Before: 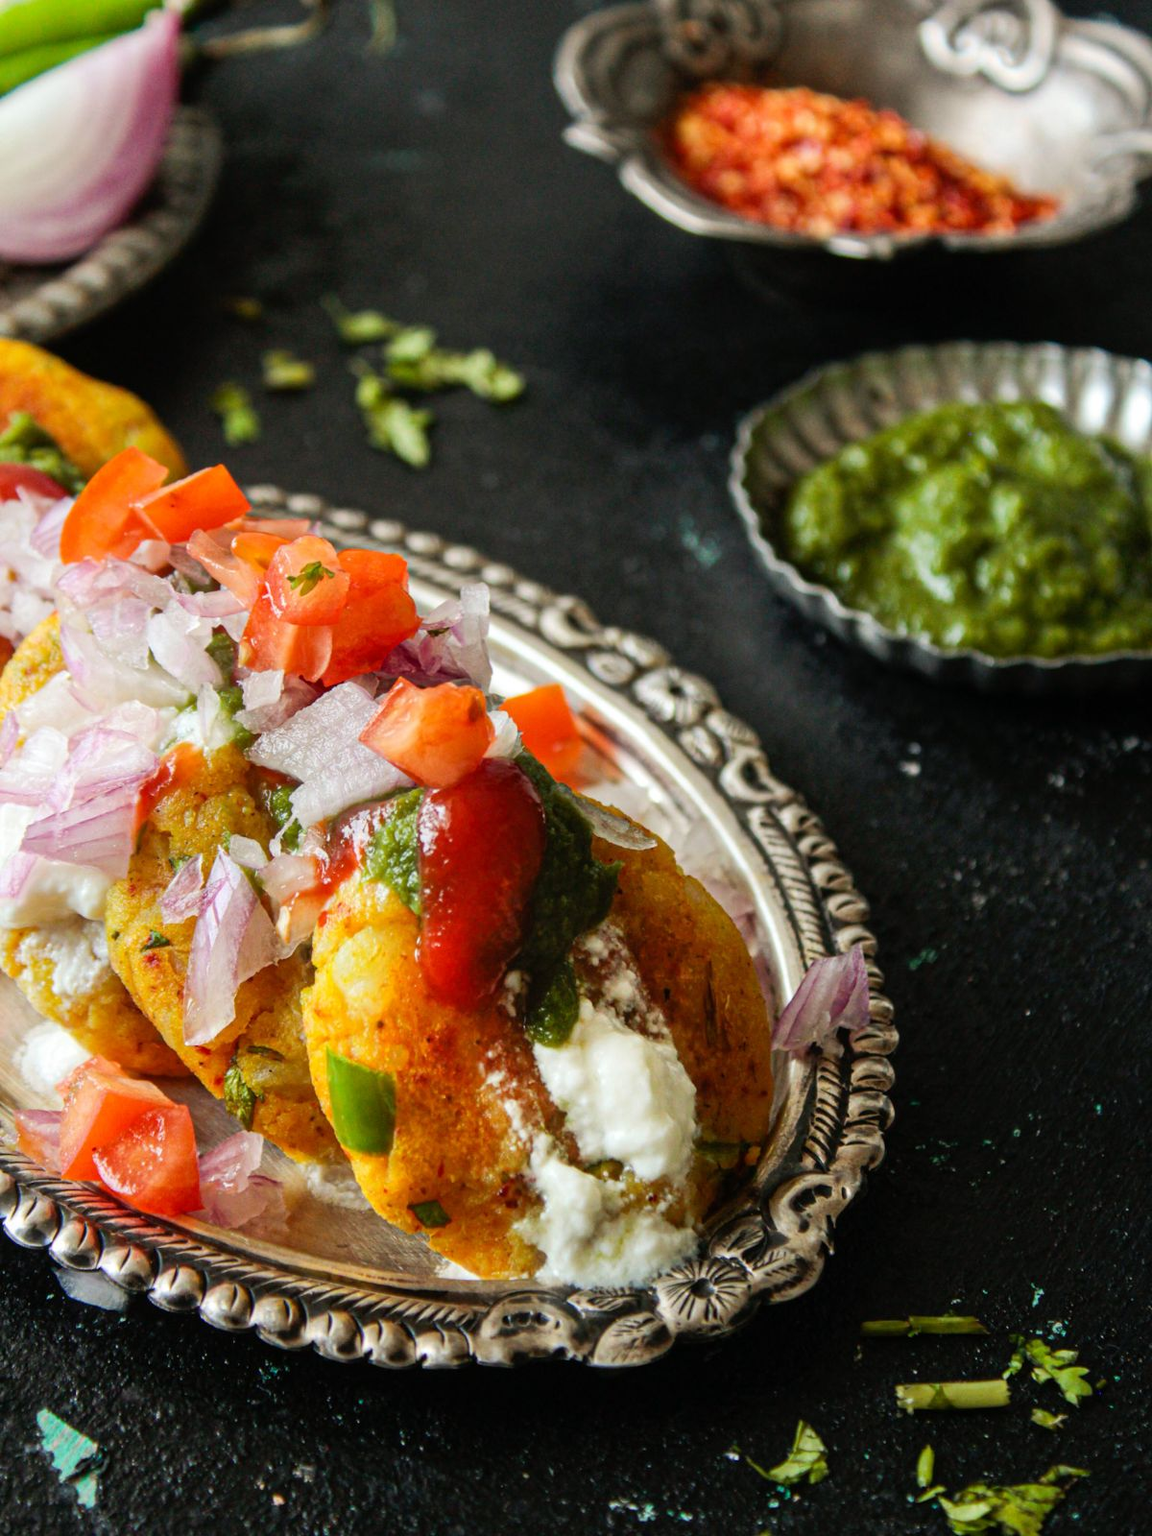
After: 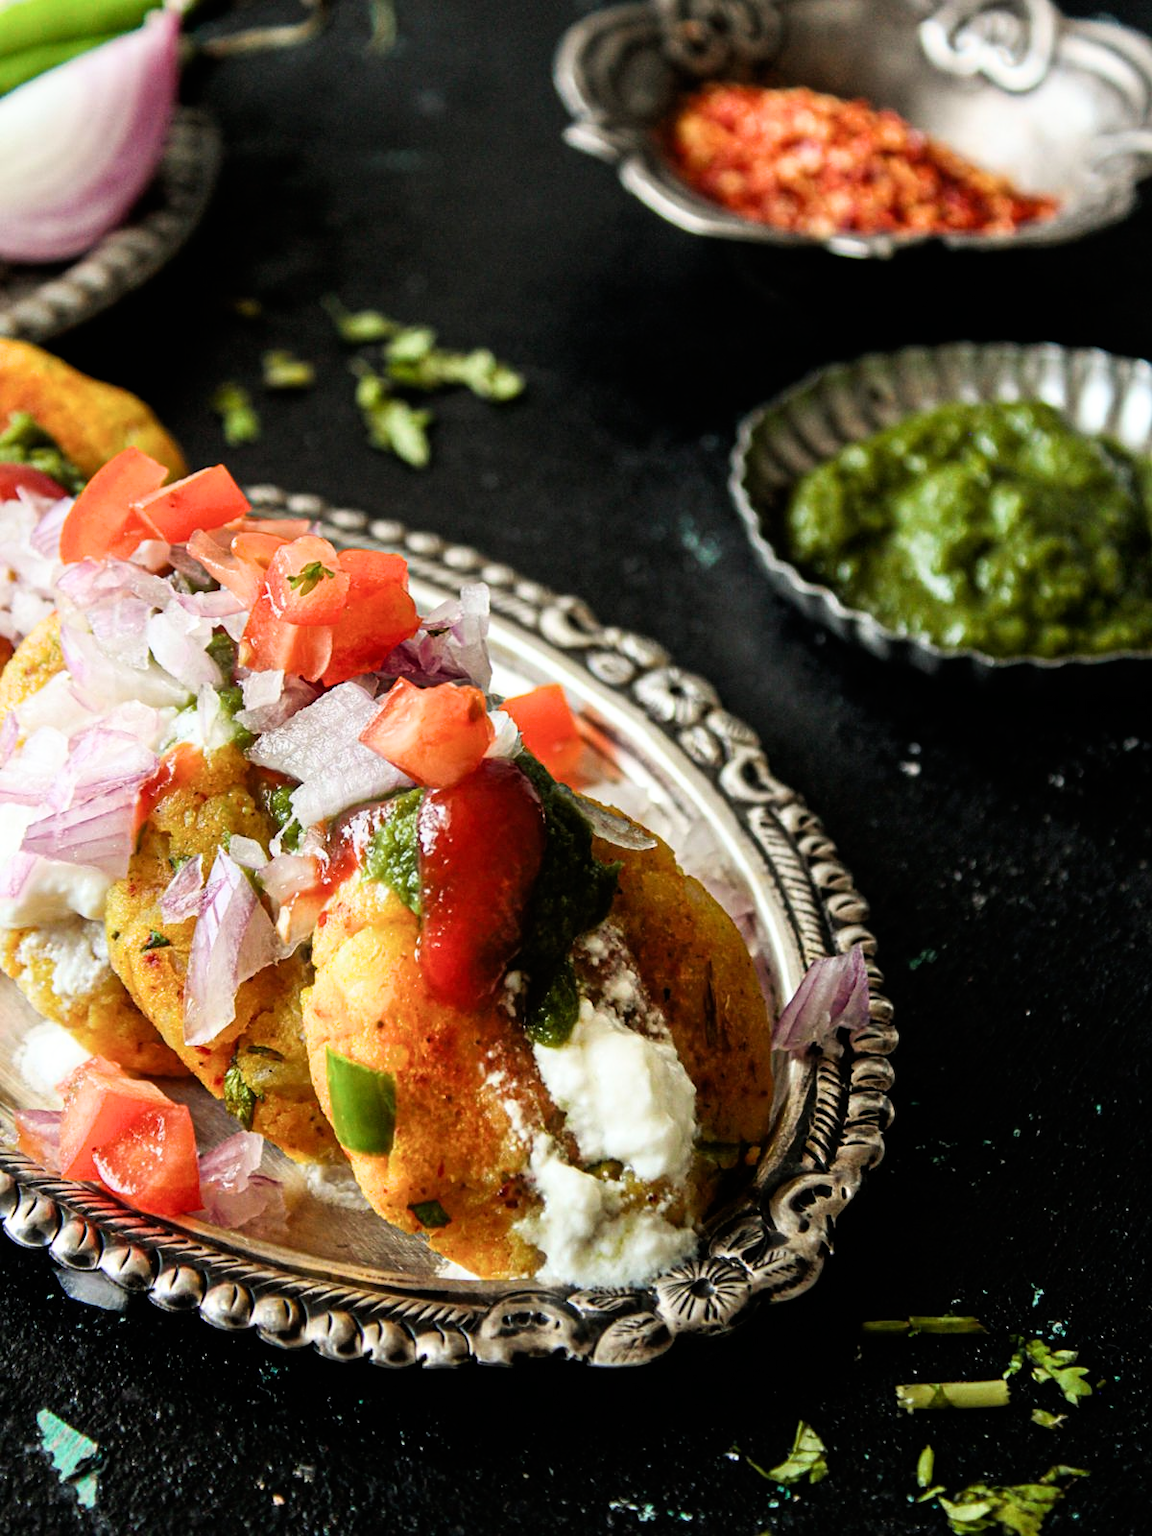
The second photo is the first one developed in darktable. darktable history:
sharpen: amount 0.203
filmic rgb: black relative exposure -7.99 EV, white relative exposure 2.47 EV, hardness 6.41
